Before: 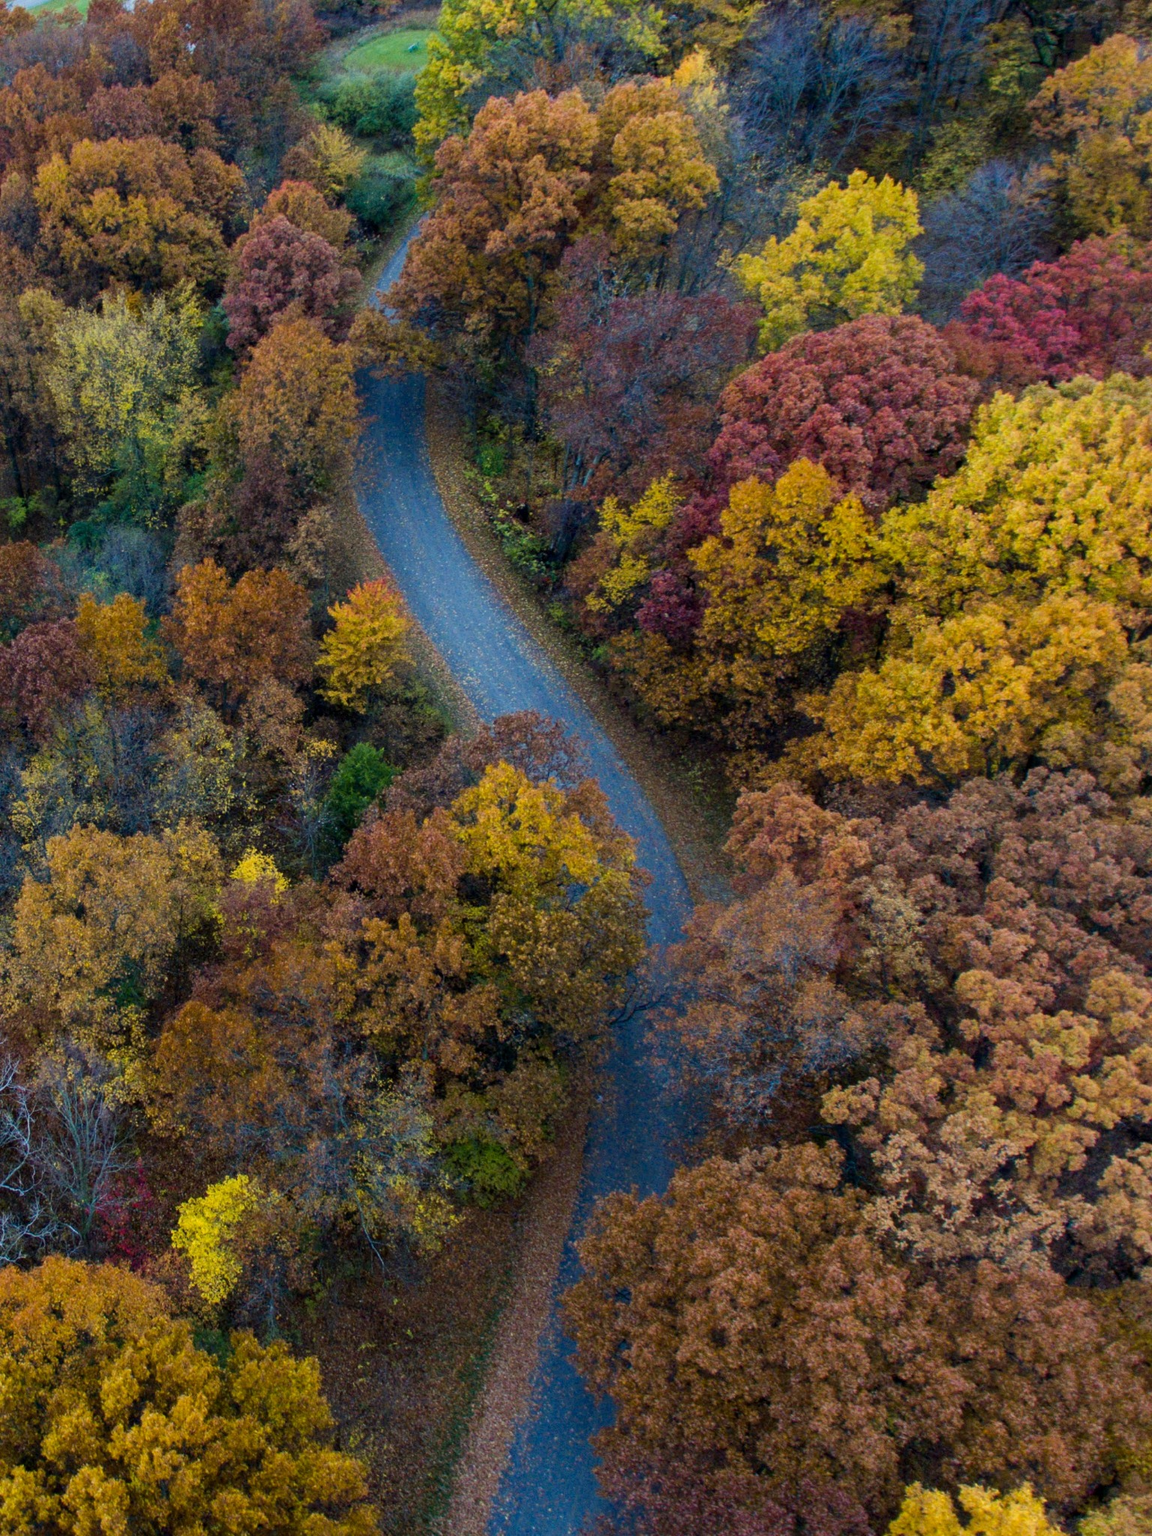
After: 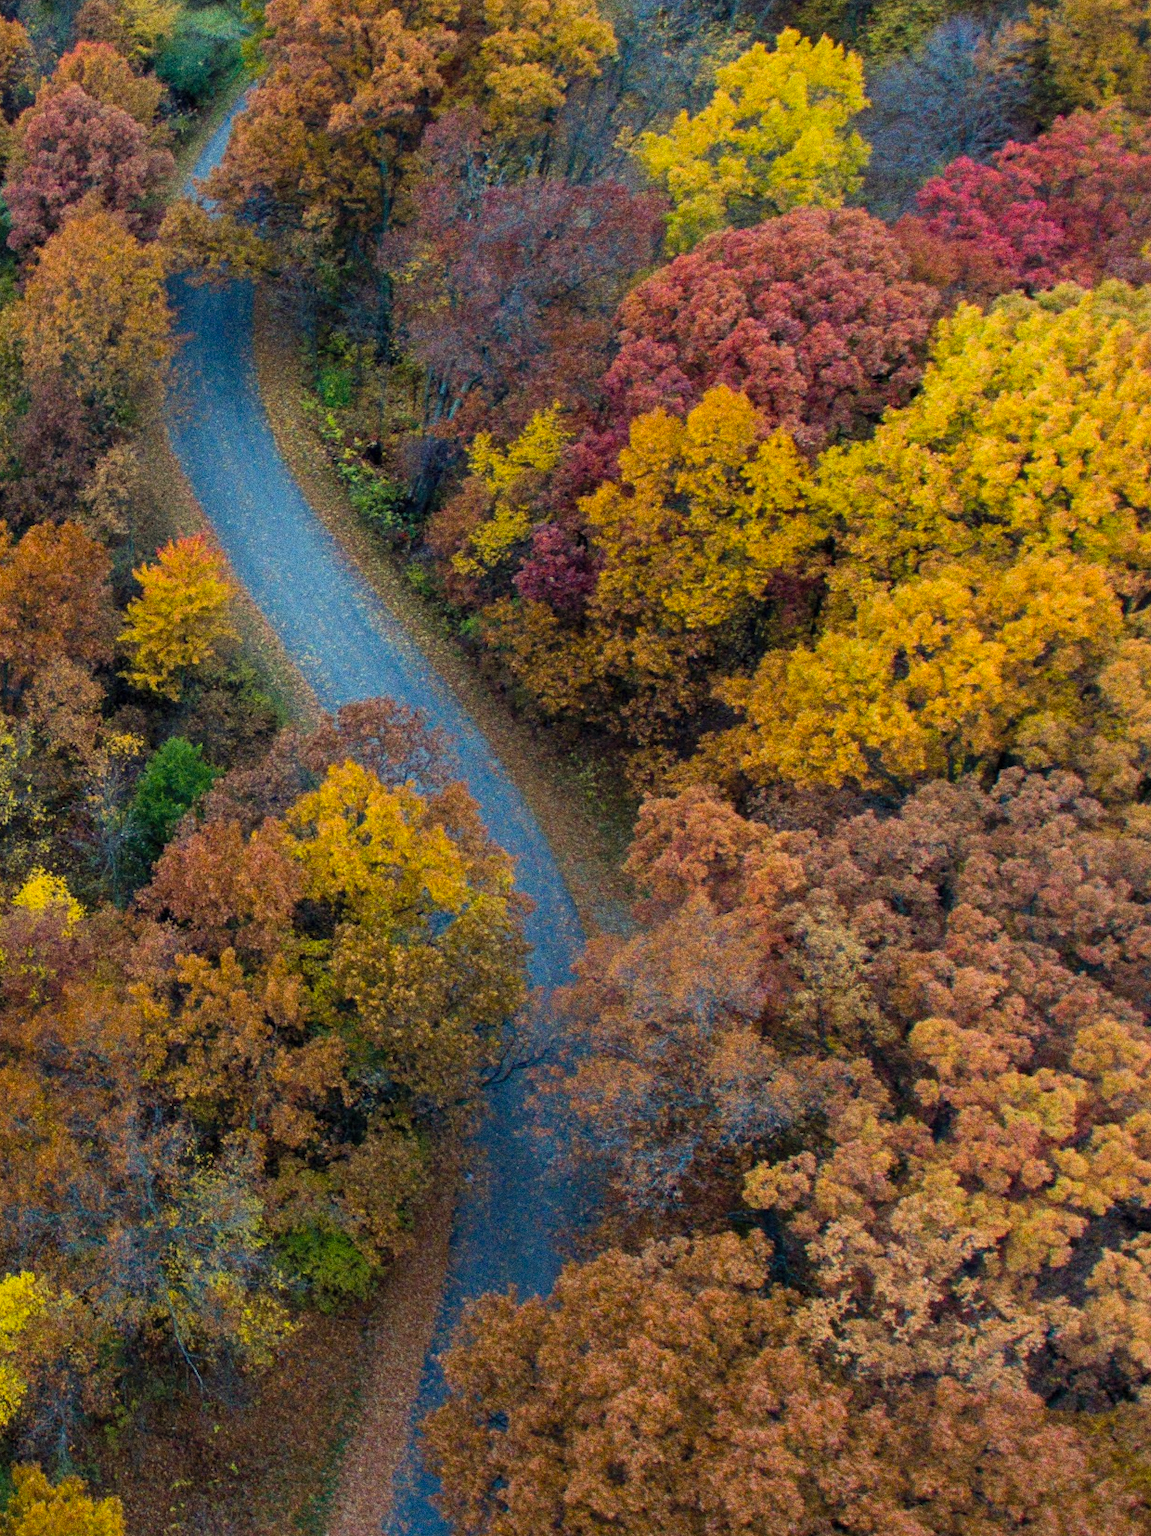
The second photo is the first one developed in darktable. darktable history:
contrast brightness saturation: brightness 0.09, saturation 0.19
white balance: red 1.029, blue 0.92
grain: coarseness 0.09 ISO, strength 40%
crop: left 19.159%, top 9.58%, bottom 9.58%
